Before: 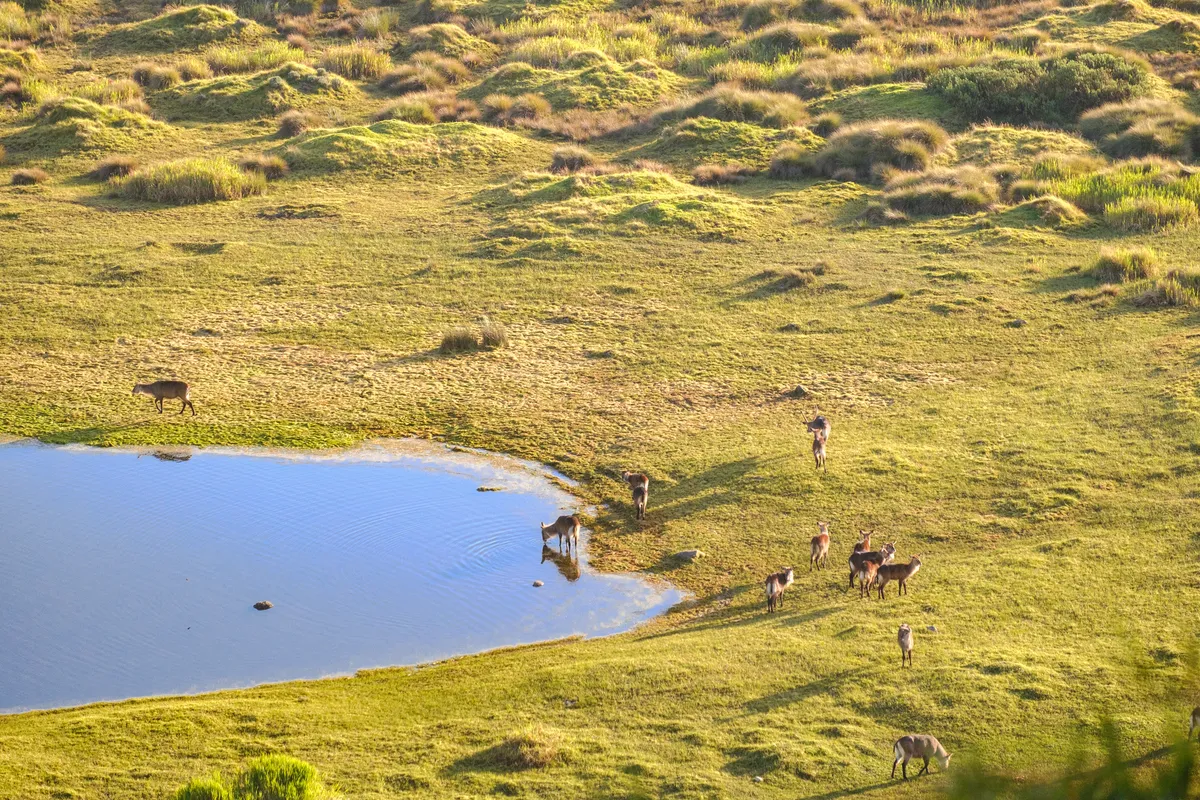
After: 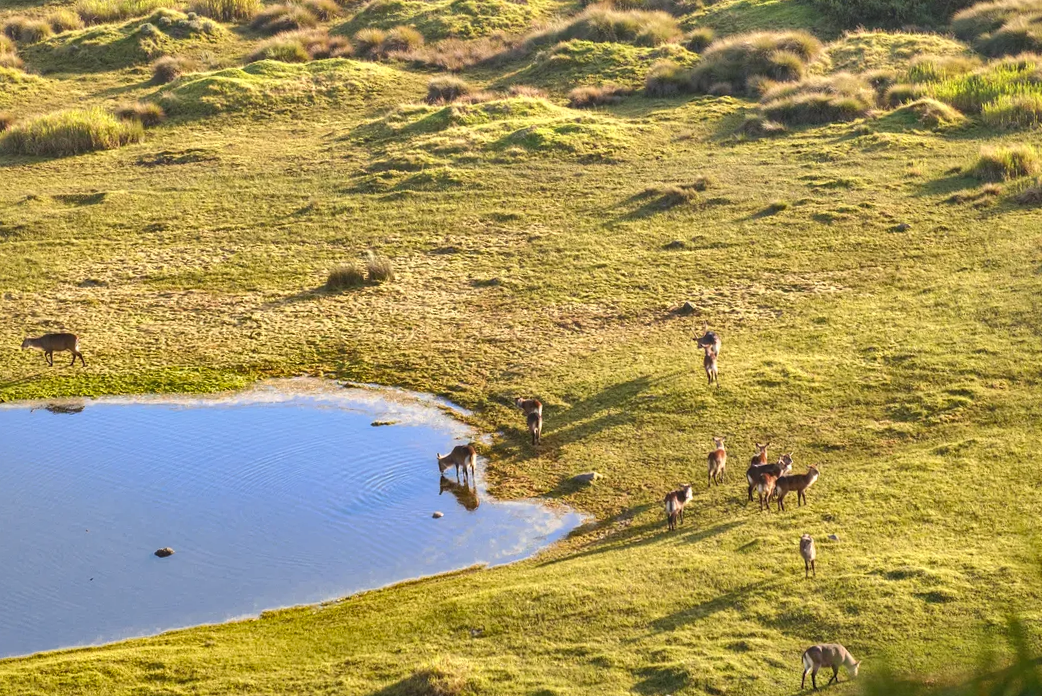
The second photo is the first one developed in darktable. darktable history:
local contrast: mode bilateral grid, contrast 19, coarseness 50, detail 130%, midtone range 0.2
crop and rotate: angle 3.26°, left 5.844%, top 5.696%
shadows and highlights: soften with gaussian
